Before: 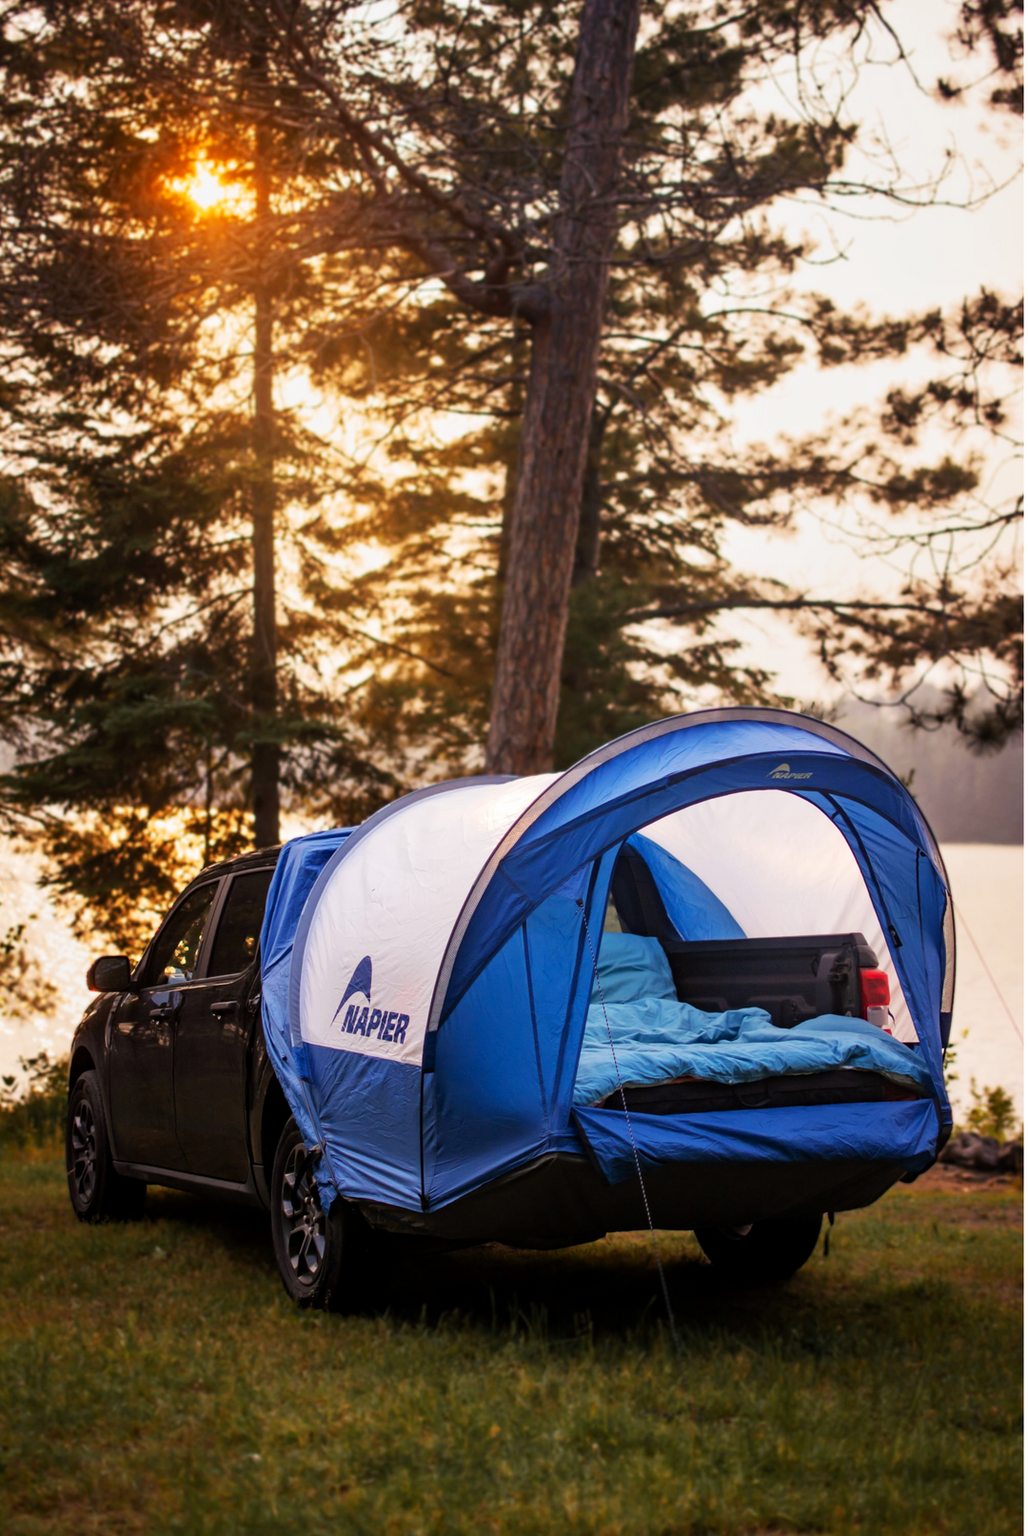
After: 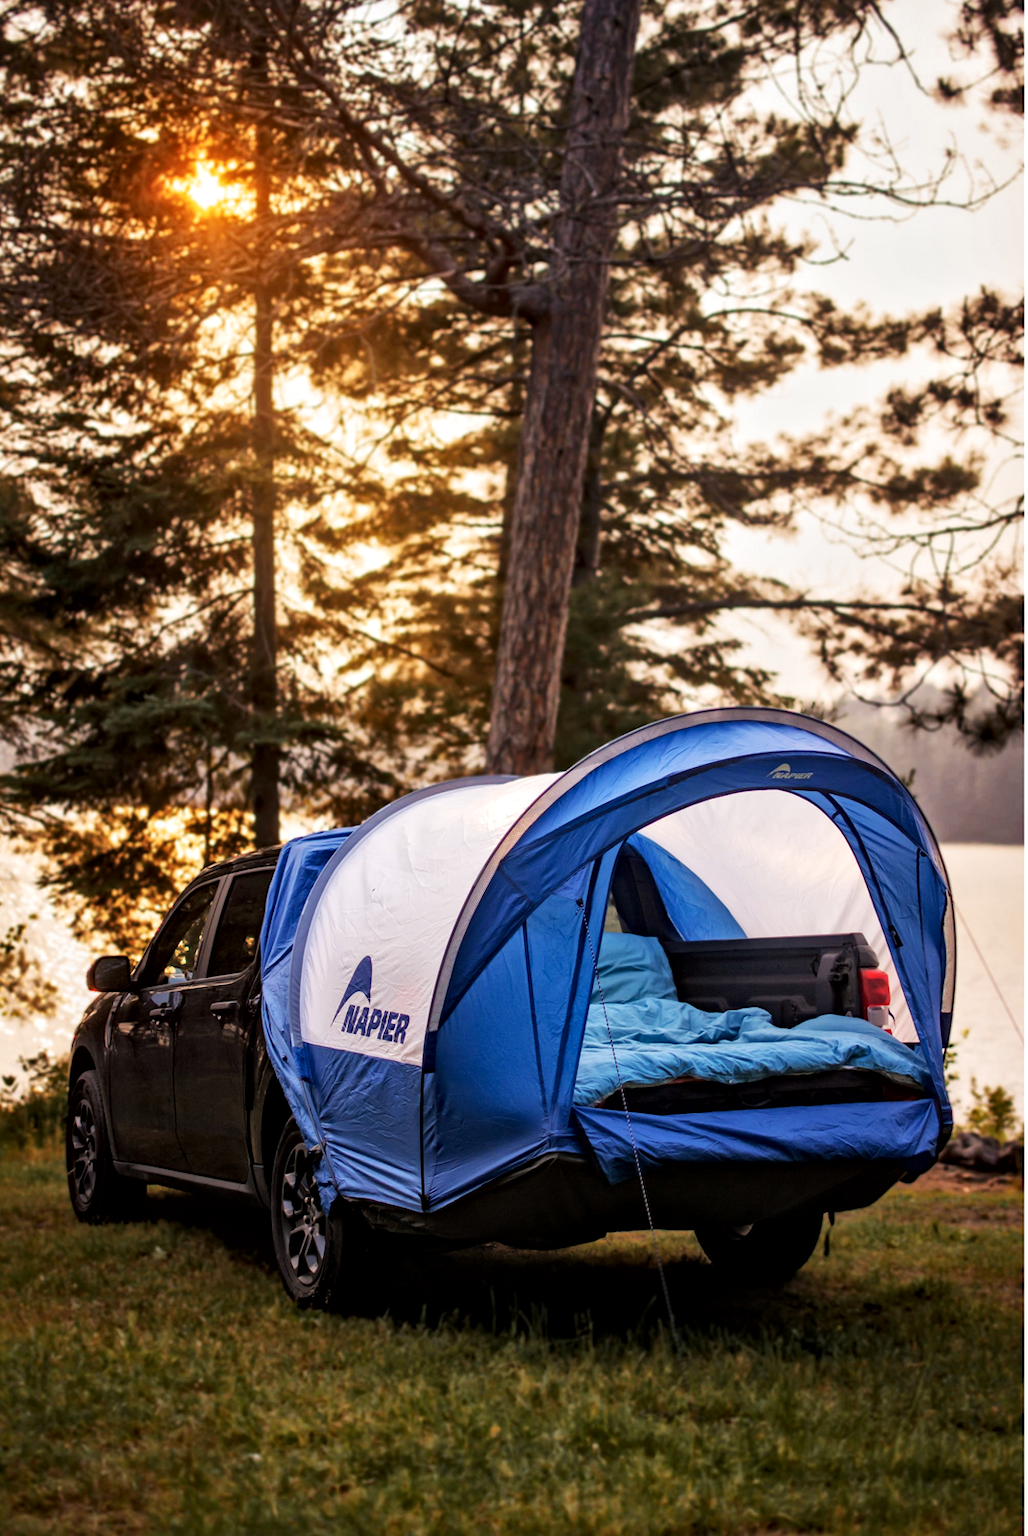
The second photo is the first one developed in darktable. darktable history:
color balance rgb: perceptual saturation grading › global saturation -0.058%
local contrast: mode bilateral grid, contrast 20, coarseness 19, detail 163%, midtone range 0.2
